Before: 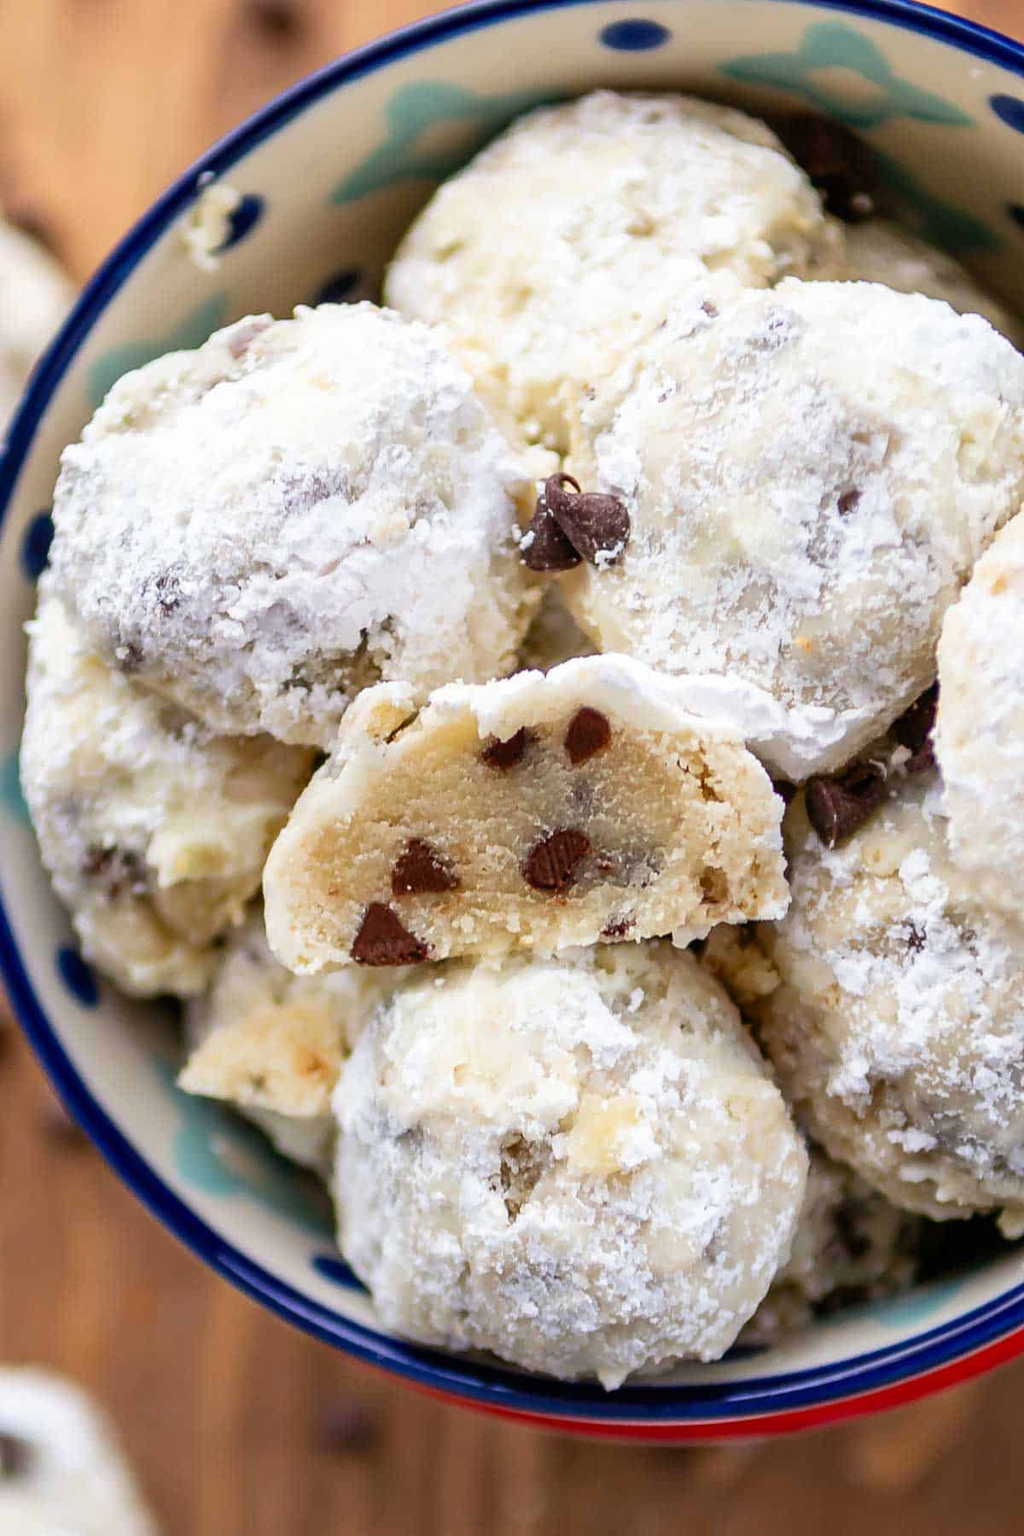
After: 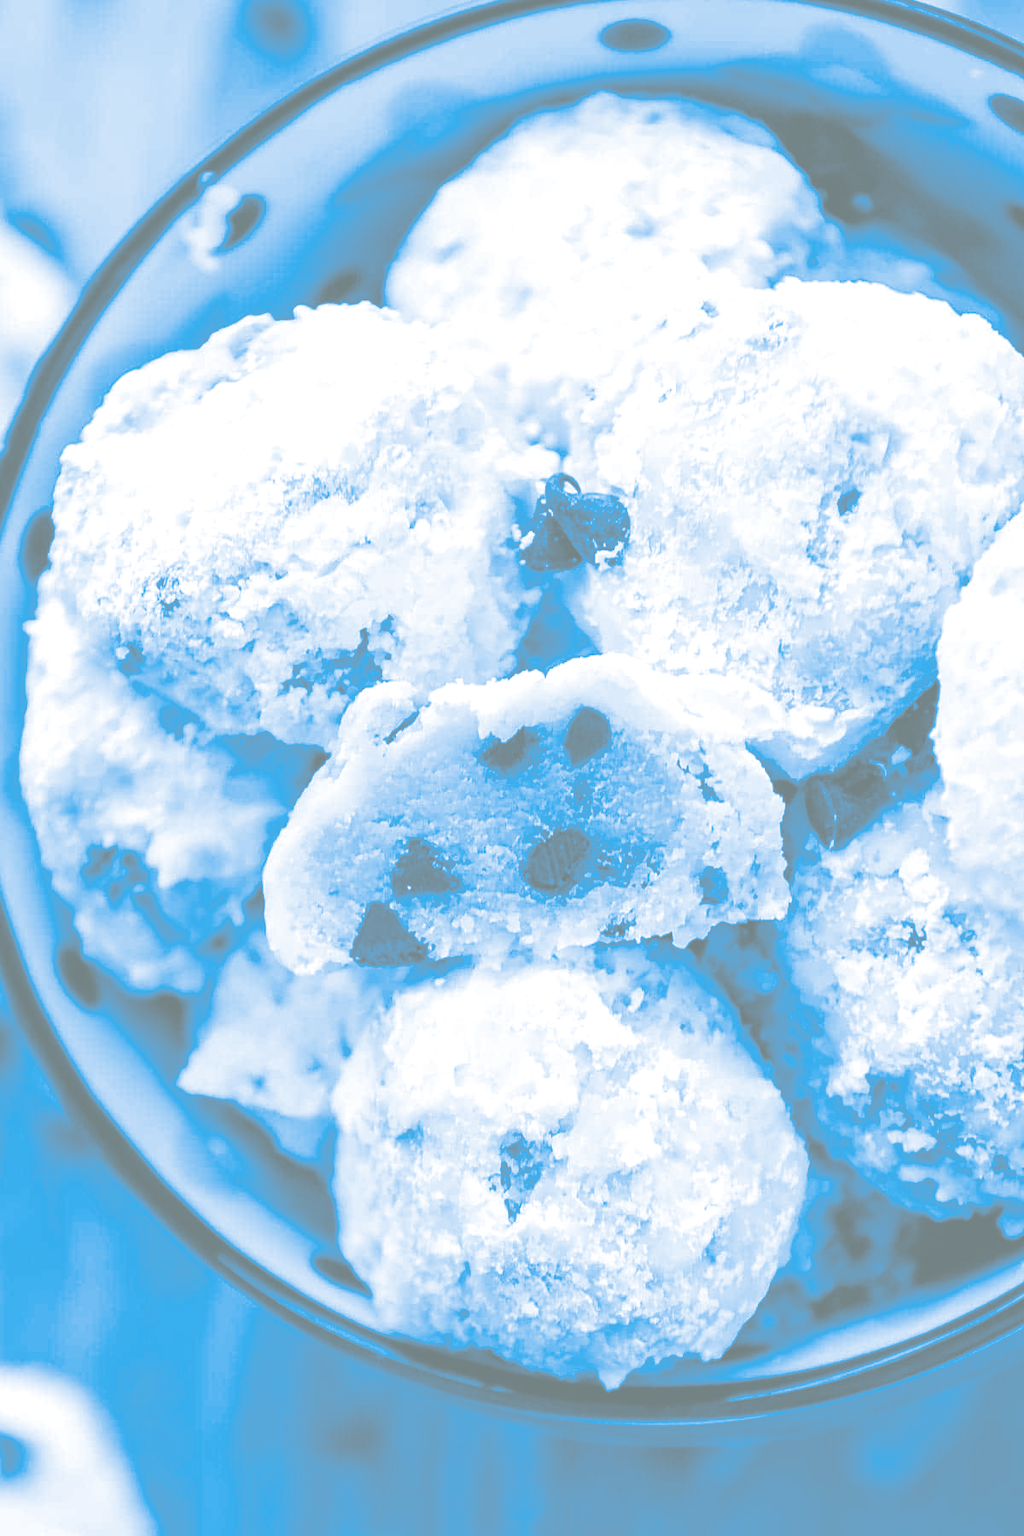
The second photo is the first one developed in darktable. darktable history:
colorize: hue 43.2°, saturation 40%, version 1
split-toning: shadows › hue 220°, shadows › saturation 0.64, highlights › hue 220°, highlights › saturation 0.64, balance 0, compress 5.22%
